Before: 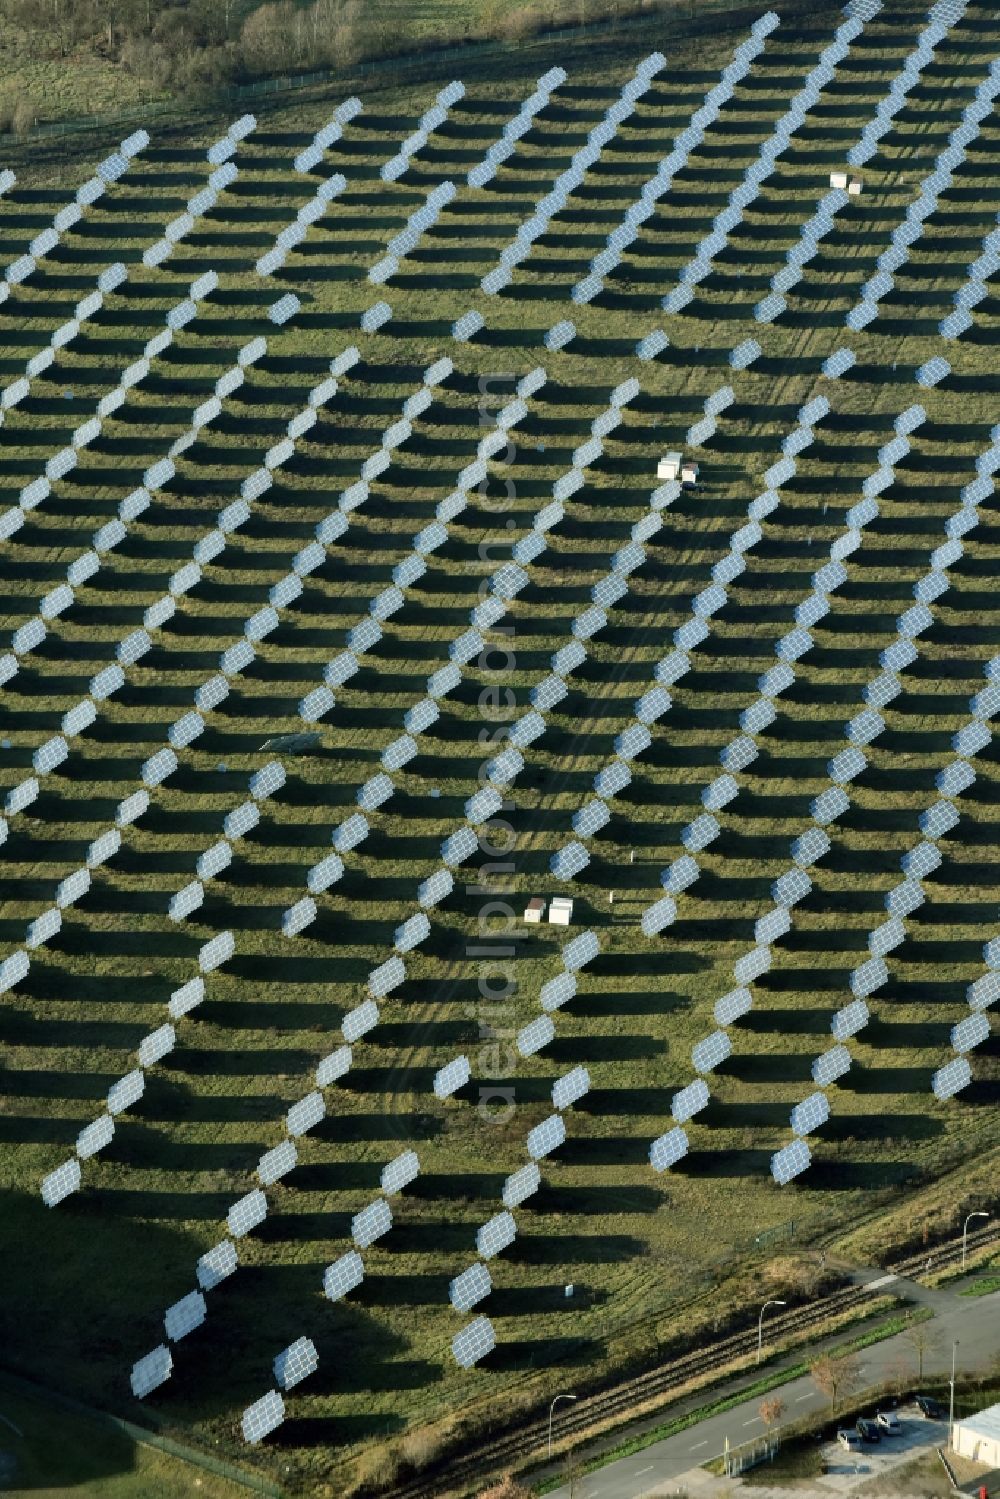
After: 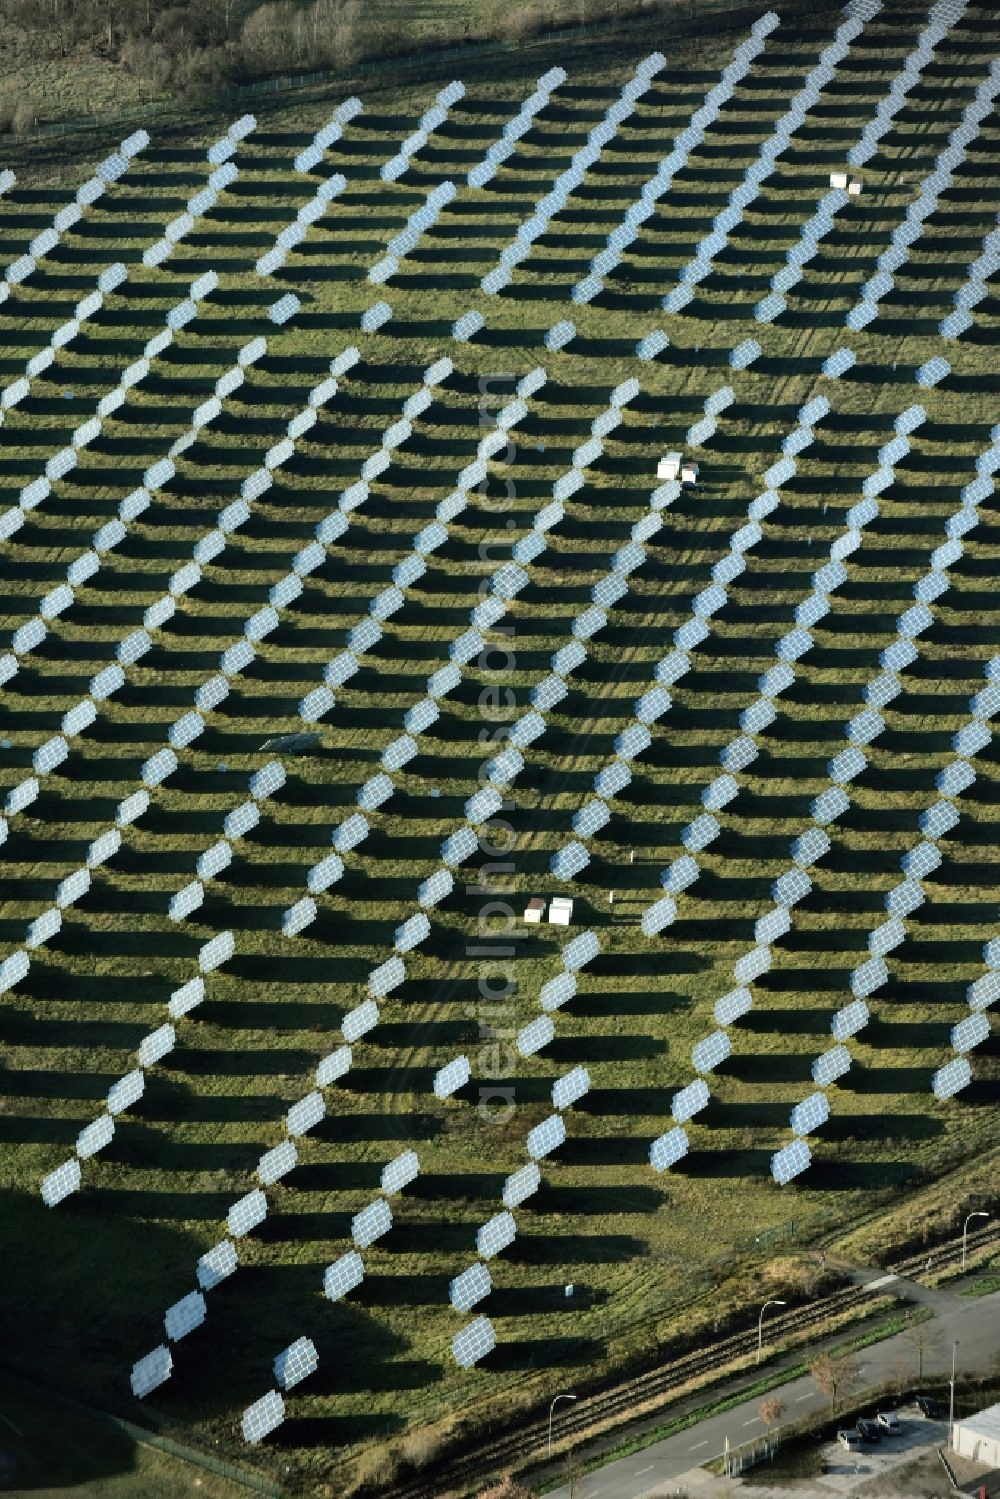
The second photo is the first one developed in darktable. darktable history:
tone equalizer: -8 EV -0.424 EV, -7 EV -0.38 EV, -6 EV -0.364 EV, -5 EV -0.235 EV, -3 EV 0.201 EV, -2 EV 0.311 EV, -1 EV 0.374 EV, +0 EV 0.438 EV, edges refinement/feathering 500, mask exposure compensation -1.24 EV, preserve details no
vignetting: center (-0.149, 0.016)
contrast brightness saturation: contrast -0.023, brightness -0.01, saturation 0.028
